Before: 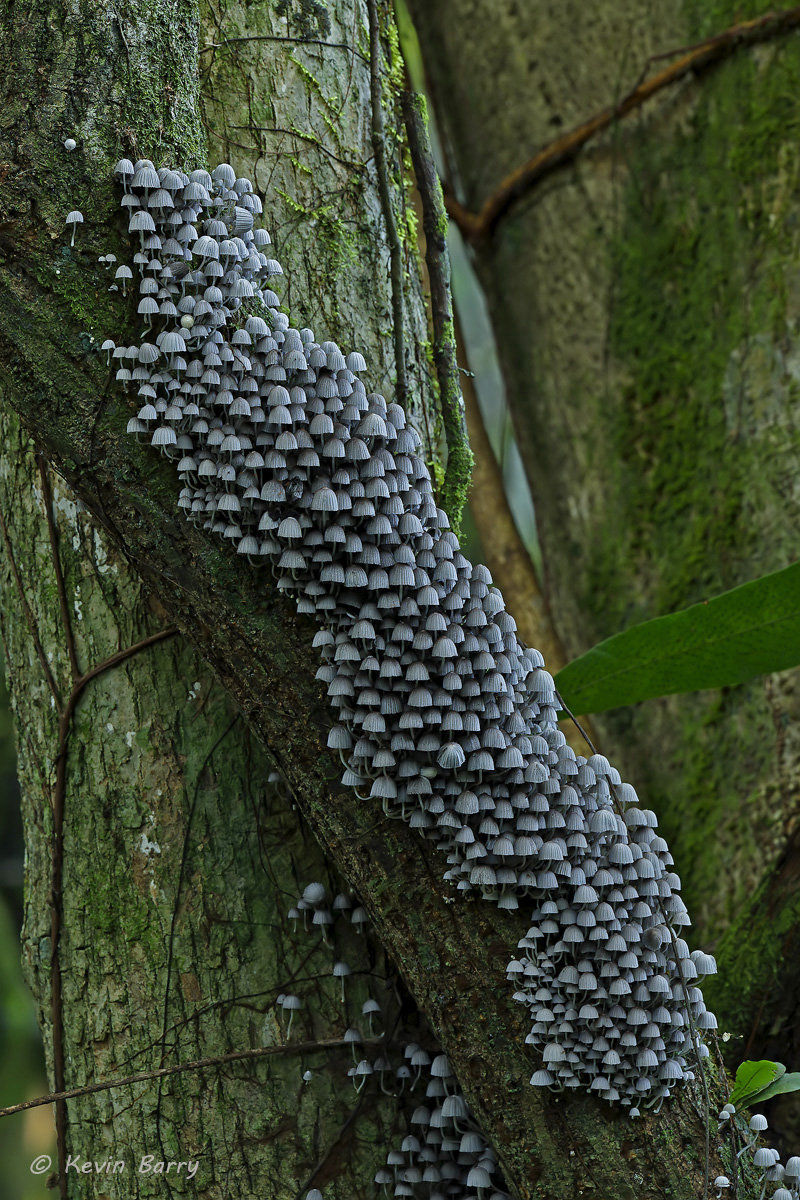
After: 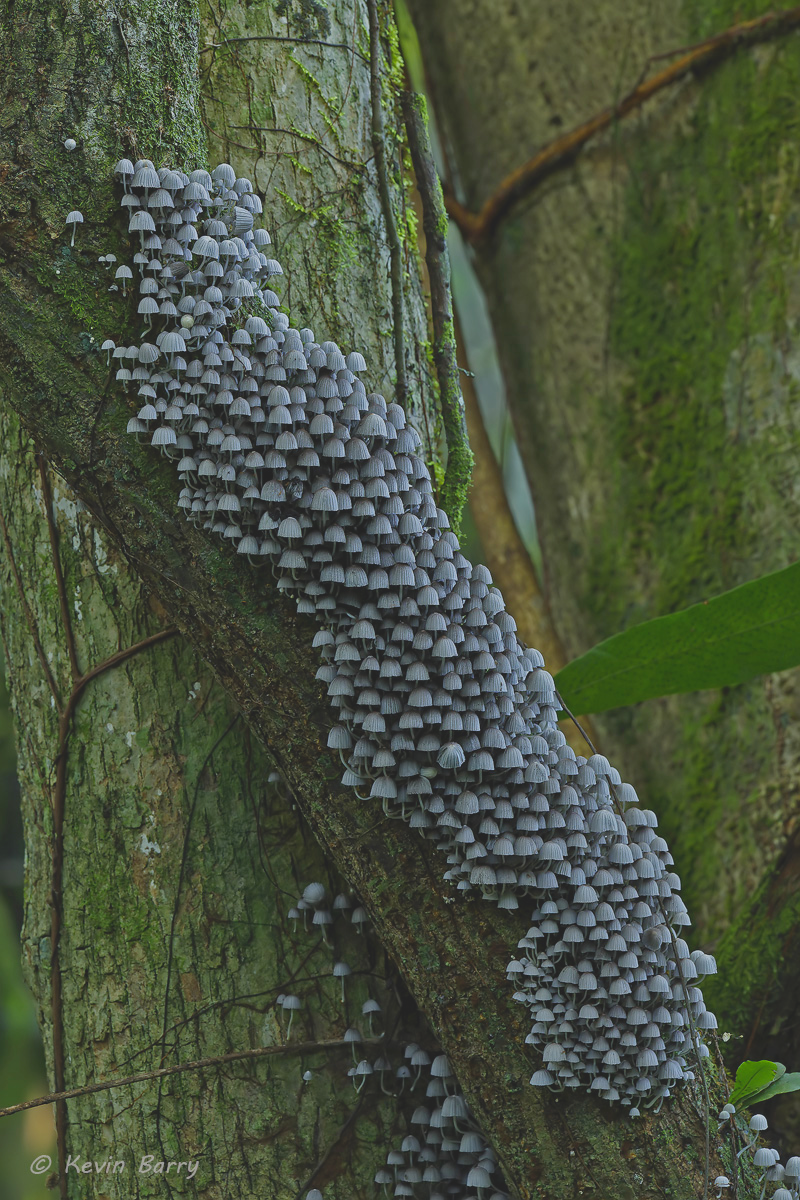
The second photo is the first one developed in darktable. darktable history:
contrast brightness saturation: contrast -0.277
